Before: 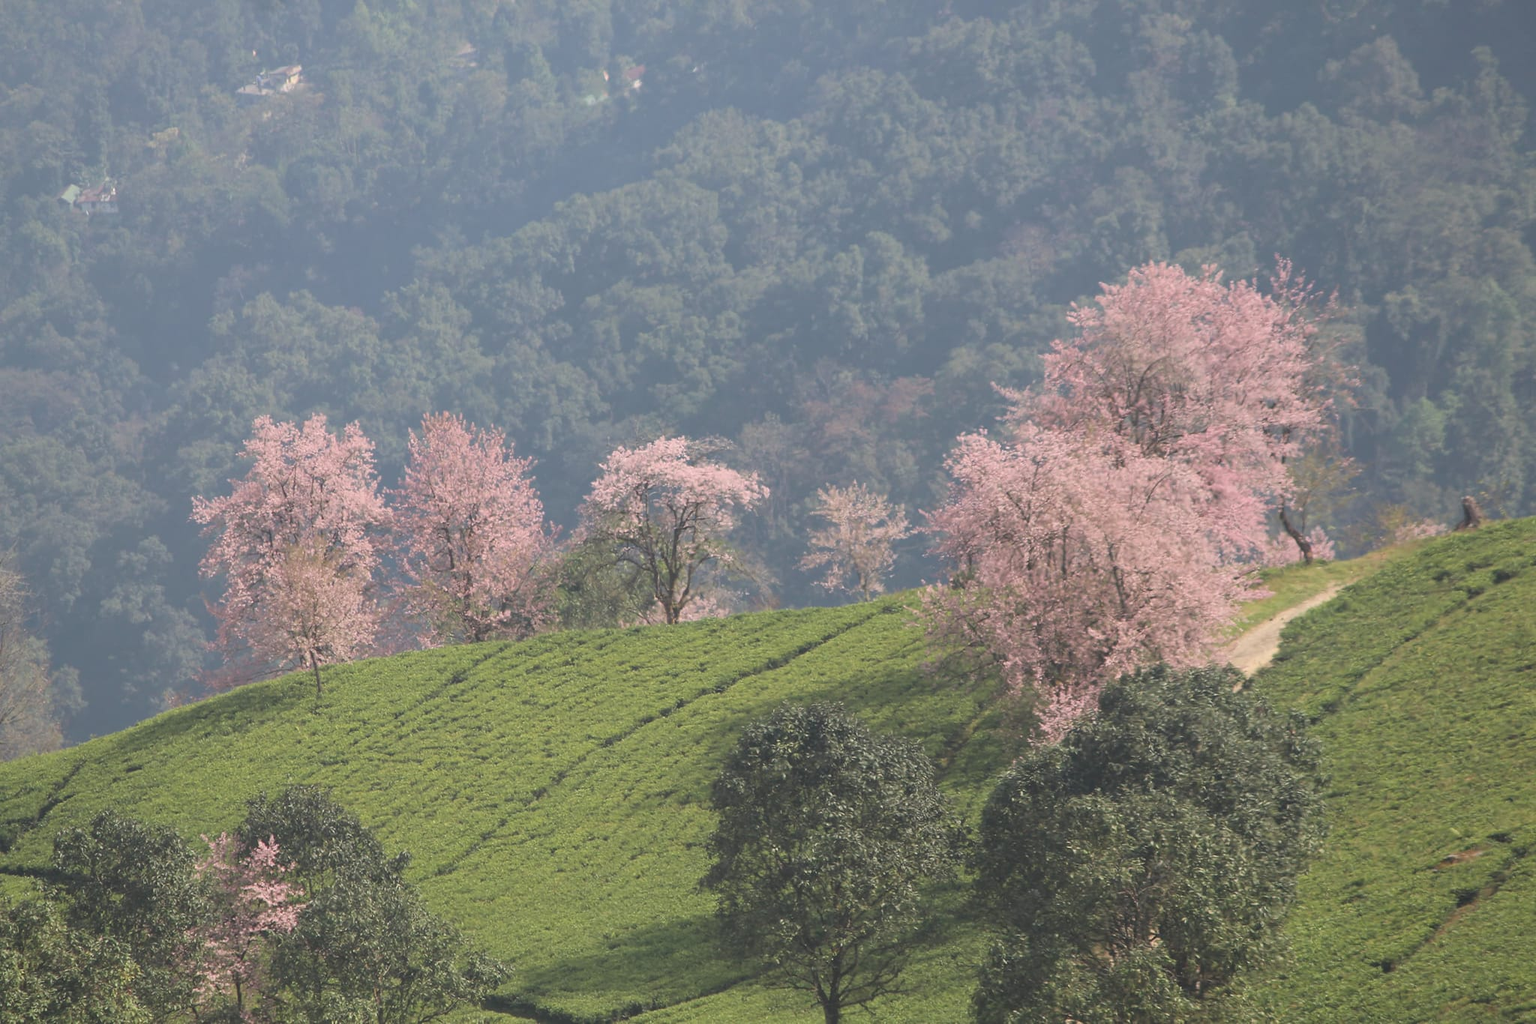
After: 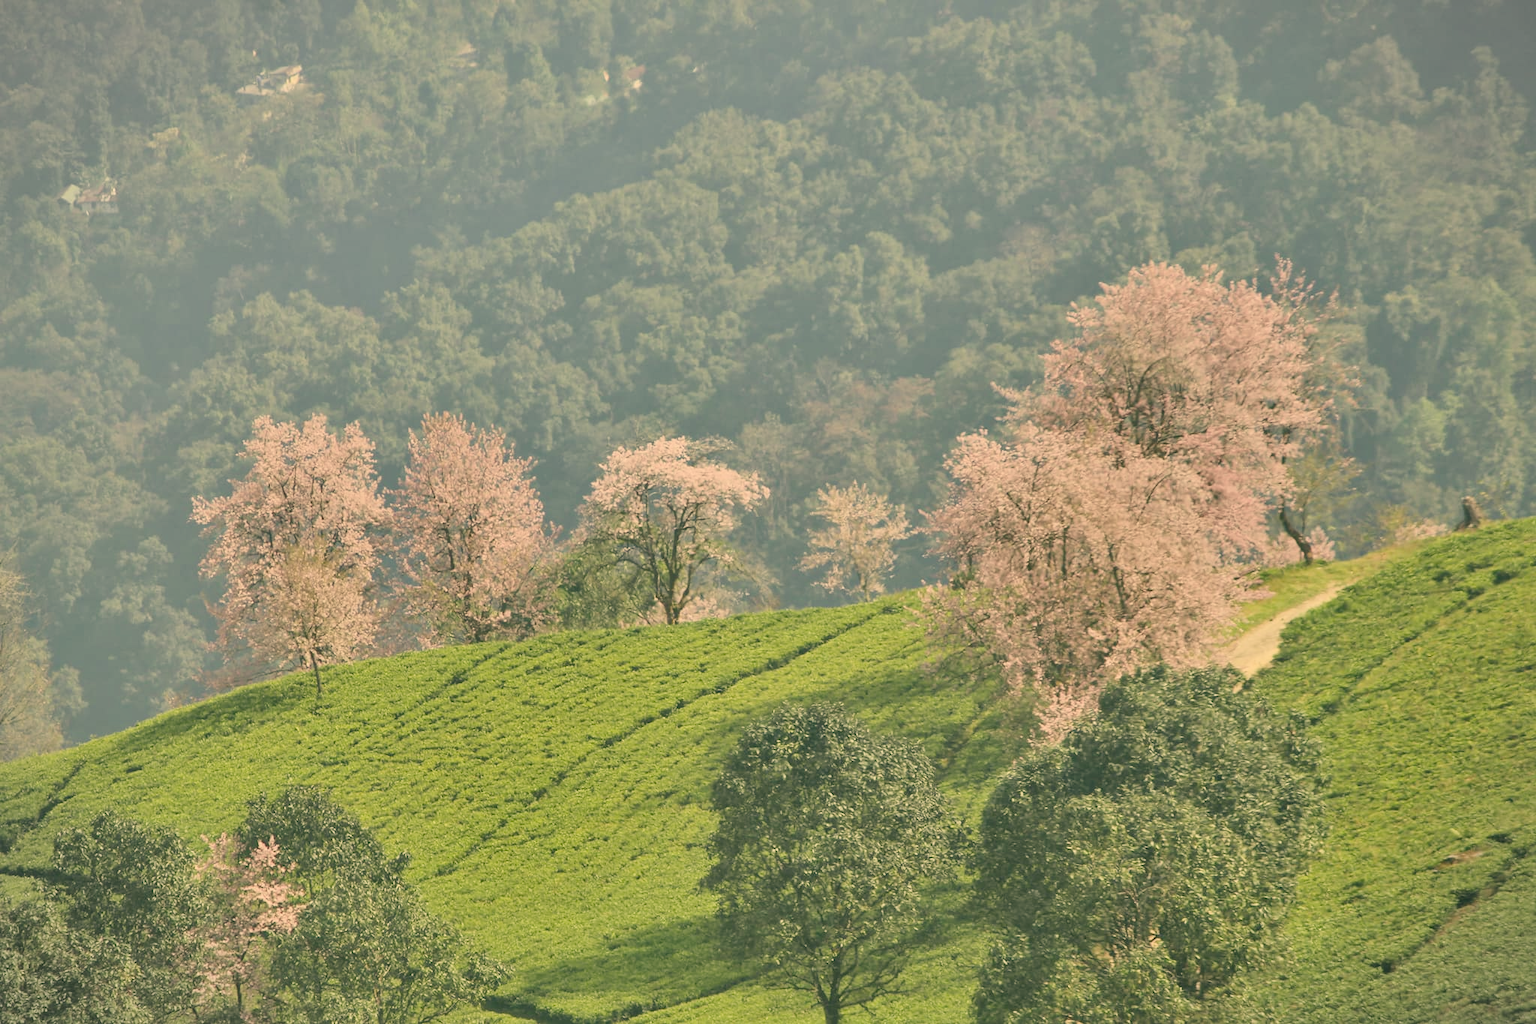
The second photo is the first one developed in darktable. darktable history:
color correction: highlights a* 5.3, highlights b* 24.26, shadows a* -15.58, shadows b* 4.02
filmic rgb: black relative exposure -7.65 EV, white relative exposure 4.56 EV, hardness 3.61
local contrast: mode bilateral grid, contrast 20, coarseness 50, detail 120%, midtone range 0.2
exposure: black level correction 0, exposure 0.9 EV, compensate highlight preservation false
vignetting: fall-off start 100%, brightness -0.282, width/height ratio 1.31
shadows and highlights: radius 100.41, shadows 50.55, highlights -64.36, highlights color adjustment 49.82%, soften with gaussian
